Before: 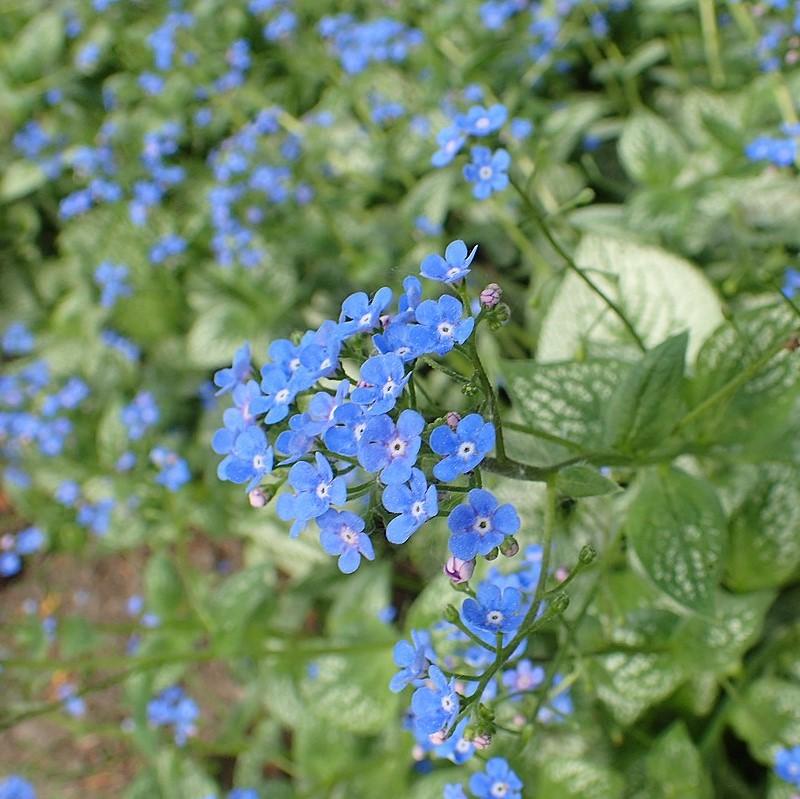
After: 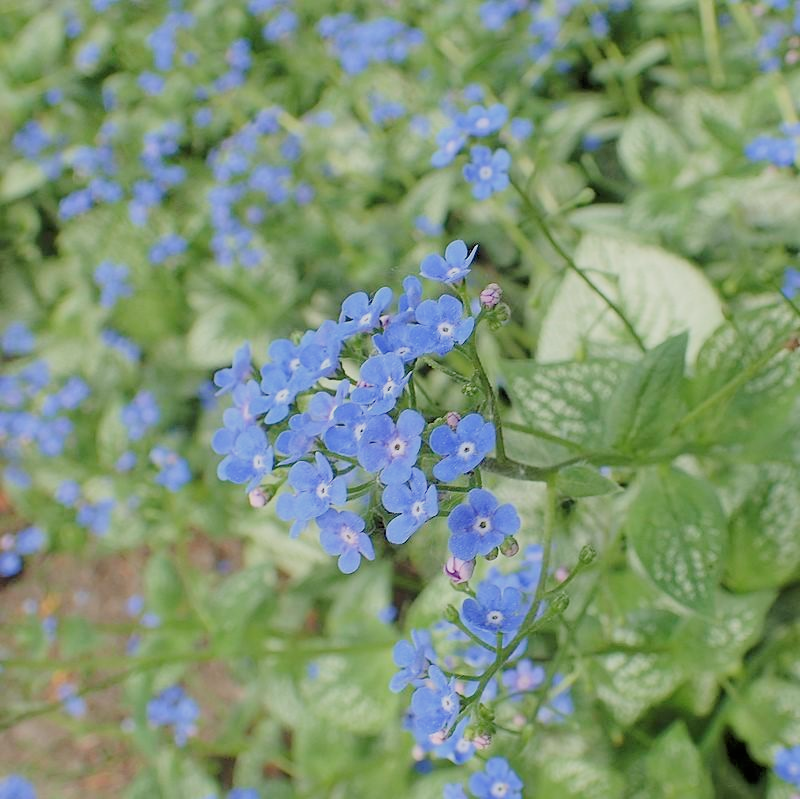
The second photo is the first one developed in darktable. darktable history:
filmic rgb: middle gray luminance 4.42%, black relative exposure -13.1 EV, white relative exposure 5.01 EV, target black luminance 0%, hardness 5.16, latitude 59.5%, contrast 0.759, highlights saturation mix 4.44%, shadows ↔ highlights balance 26.04%
tone equalizer: -8 EV -1.85 EV, -7 EV -1.17 EV, -6 EV -1.64 EV
exposure: black level correction 0, exposure 0.703 EV, compensate exposure bias true, compensate highlight preservation false
